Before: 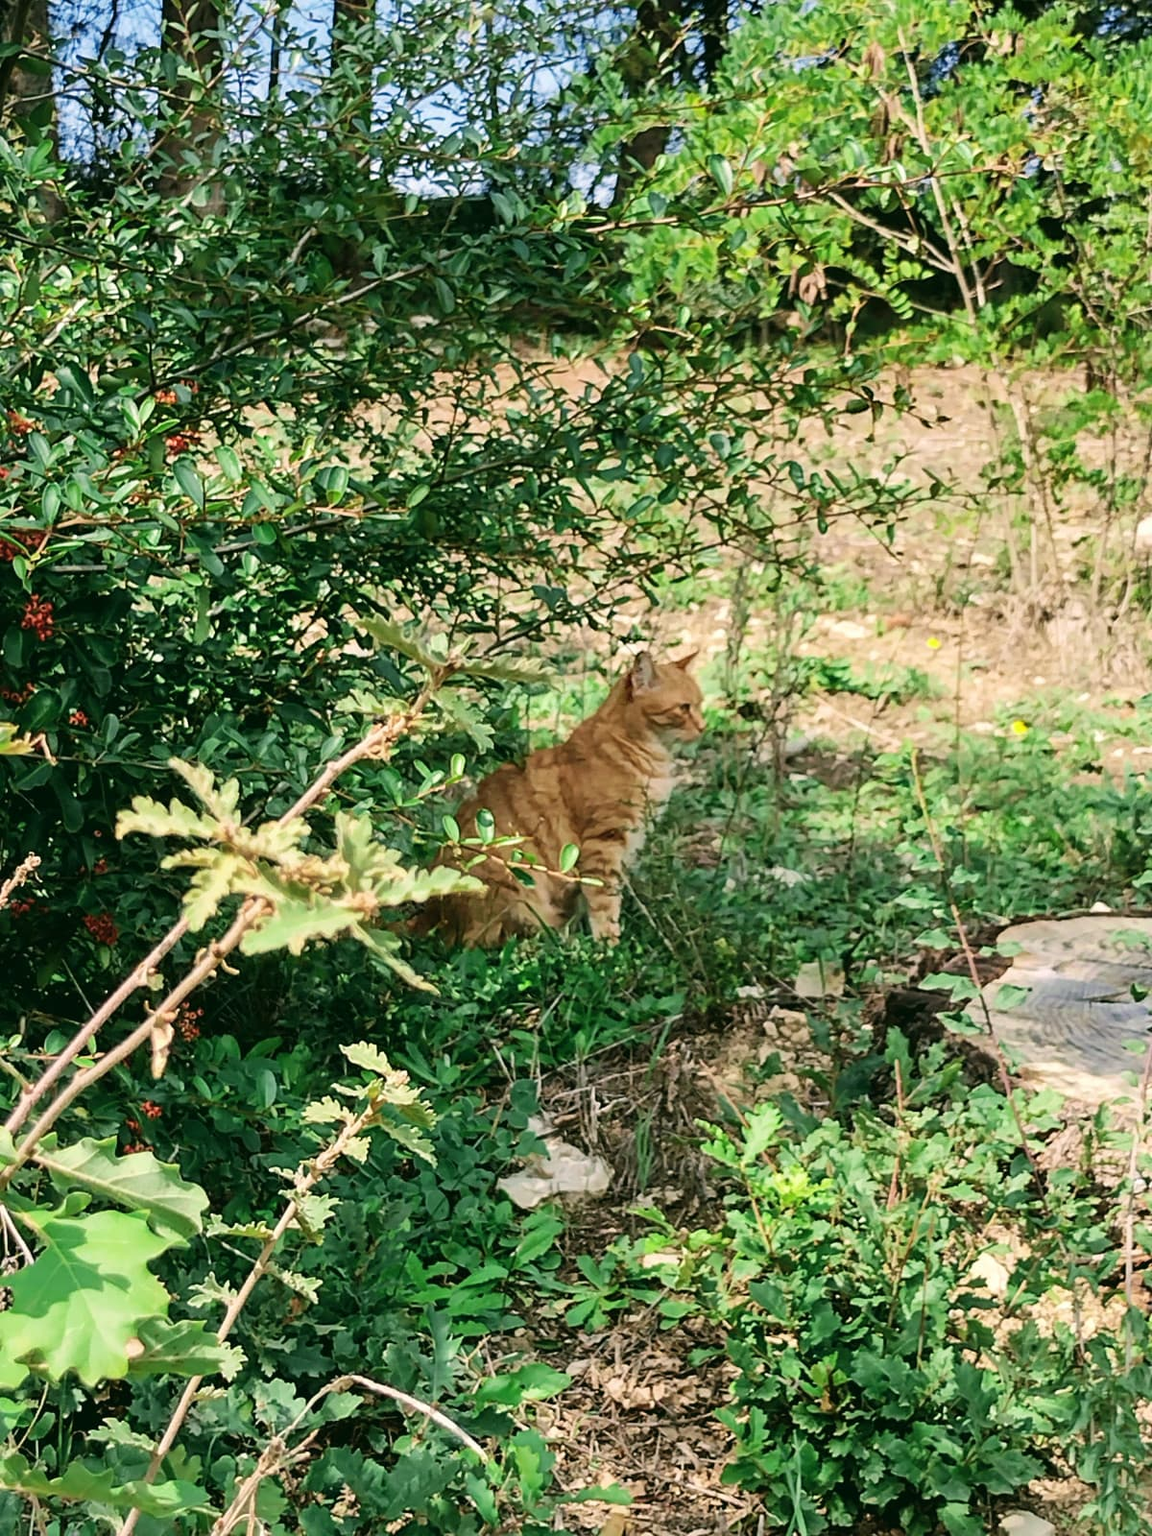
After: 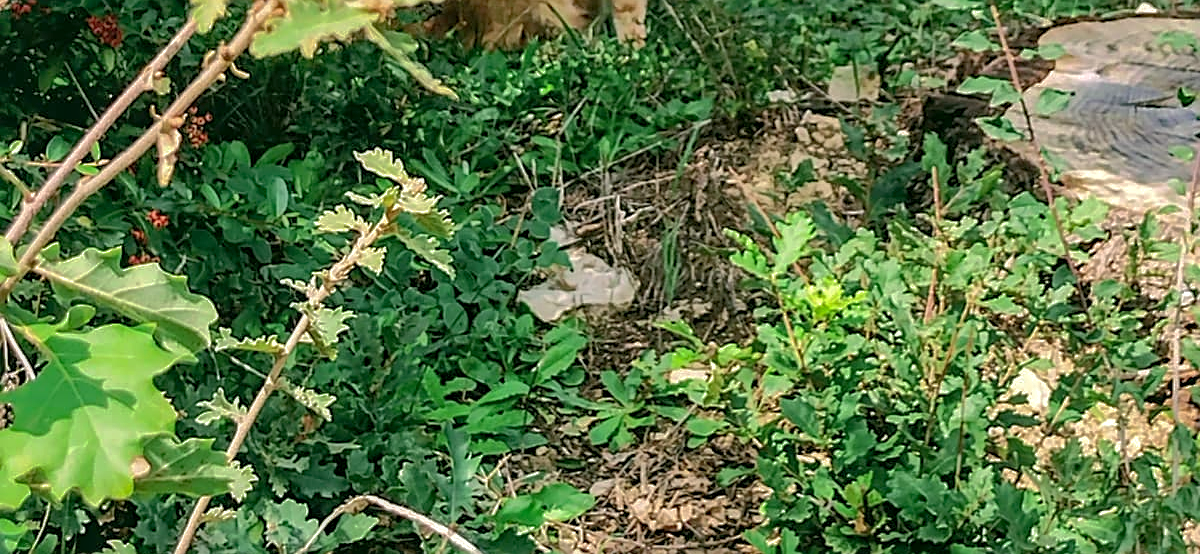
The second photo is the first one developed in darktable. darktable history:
local contrast: on, module defaults
crop and rotate: top 58.574%, bottom 6.745%
sharpen: on, module defaults
shadows and highlights: highlights -59.85
haze removal: adaptive false
